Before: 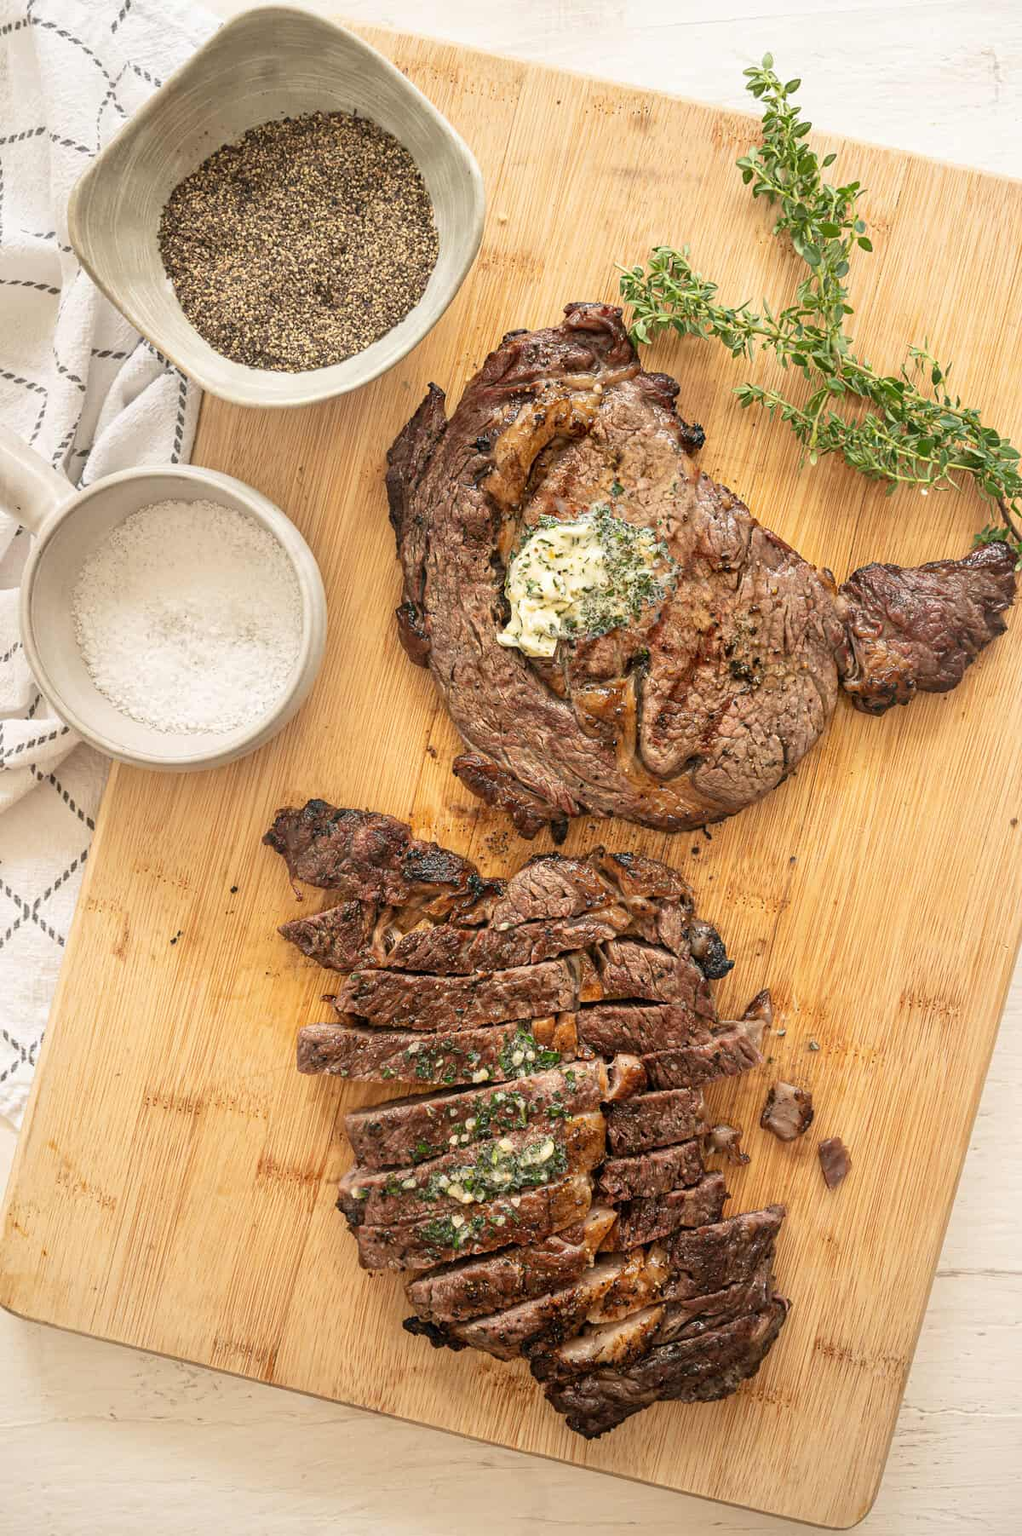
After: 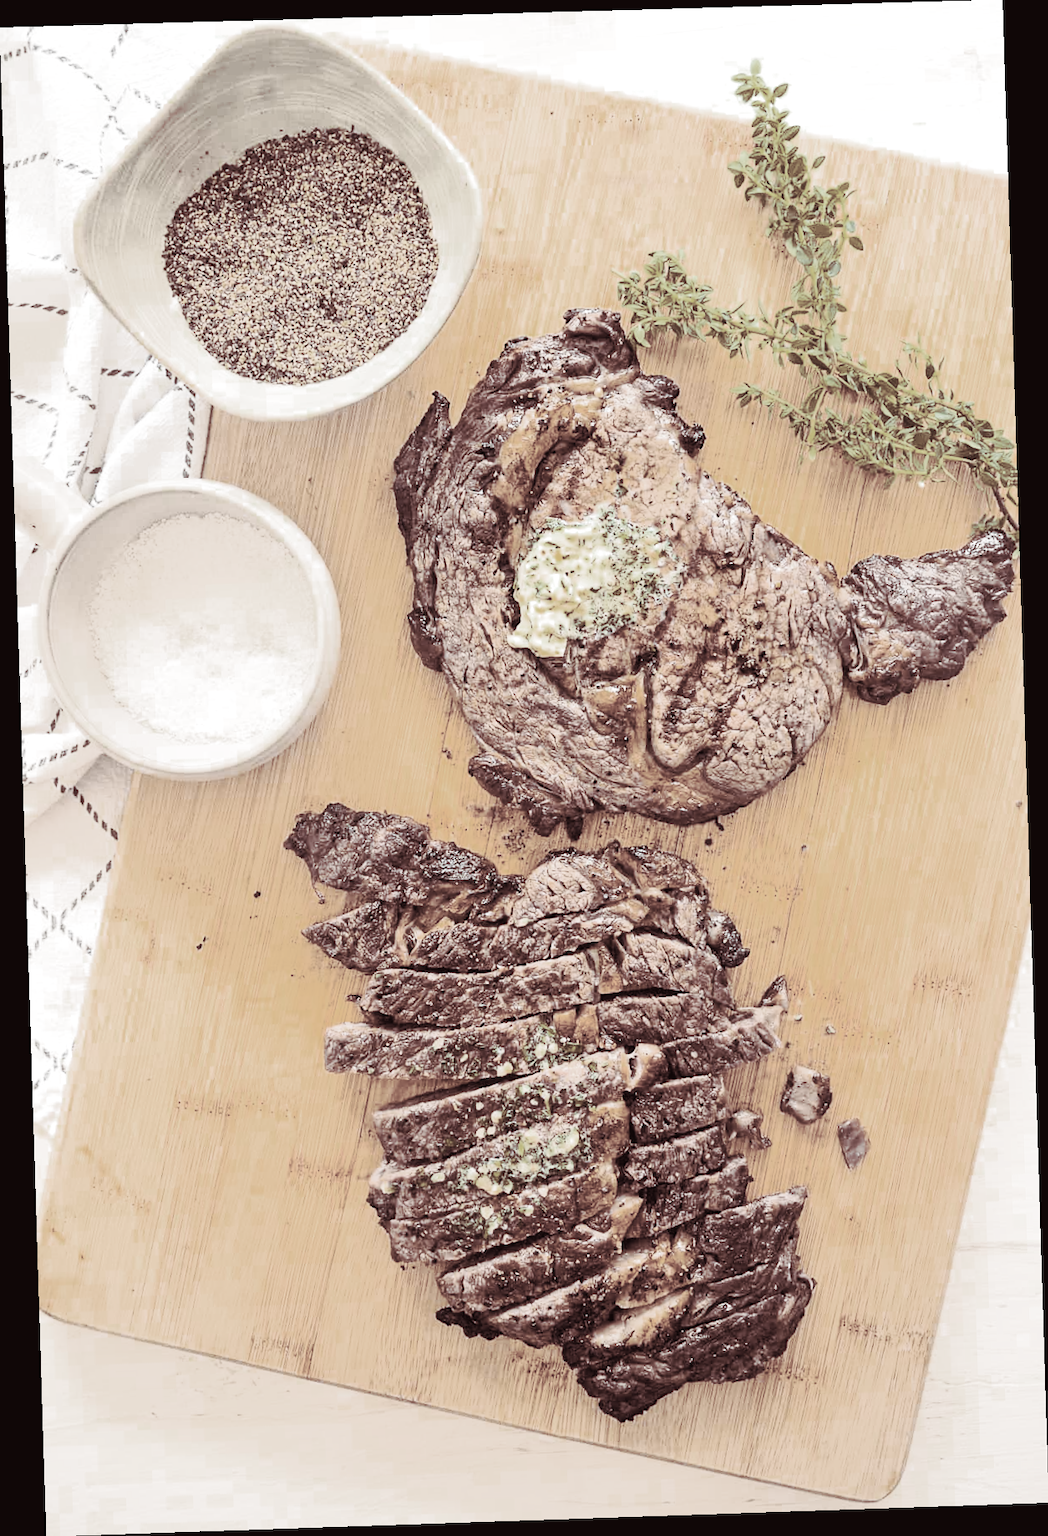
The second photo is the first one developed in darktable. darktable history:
tone curve: curves: ch0 [(0, 0.026) (0.172, 0.194) (0.398, 0.437) (0.469, 0.544) (0.612, 0.741) (0.845, 0.926) (1, 0.968)]; ch1 [(0, 0) (0.437, 0.453) (0.472, 0.467) (0.502, 0.502) (0.531, 0.537) (0.574, 0.583) (0.617, 0.64) (0.699, 0.749) (0.859, 0.919) (1, 1)]; ch2 [(0, 0) (0.33, 0.301) (0.421, 0.443) (0.476, 0.502) (0.511, 0.504) (0.553, 0.55) (0.595, 0.586) (0.664, 0.664) (1, 1)], color space Lab, independent channels, preserve colors none
contrast brightness saturation: contrast 0.1, saturation -0.36
split-toning: shadows › saturation 0.41, highlights › saturation 0, compress 33.55%
rotate and perspective: rotation -1.77°, lens shift (horizontal) 0.004, automatic cropping off
color zones: curves: ch0 [(0, 0.487) (0.241, 0.395) (0.434, 0.373) (0.658, 0.412) (0.838, 0.487)]; ch1 [(0, 0) (0.053, 0.053) (0.211, 0.202) (0.579, 0.259) (0.781, 0.241)]
exposure: black level correction 0, exposure 0.7 EV, compensate exposure bias true, compensate highlight preservation false
color balance rgb: linear chroma grading › global chroma 15%, perceptual saturation grading › global saturation 30%
